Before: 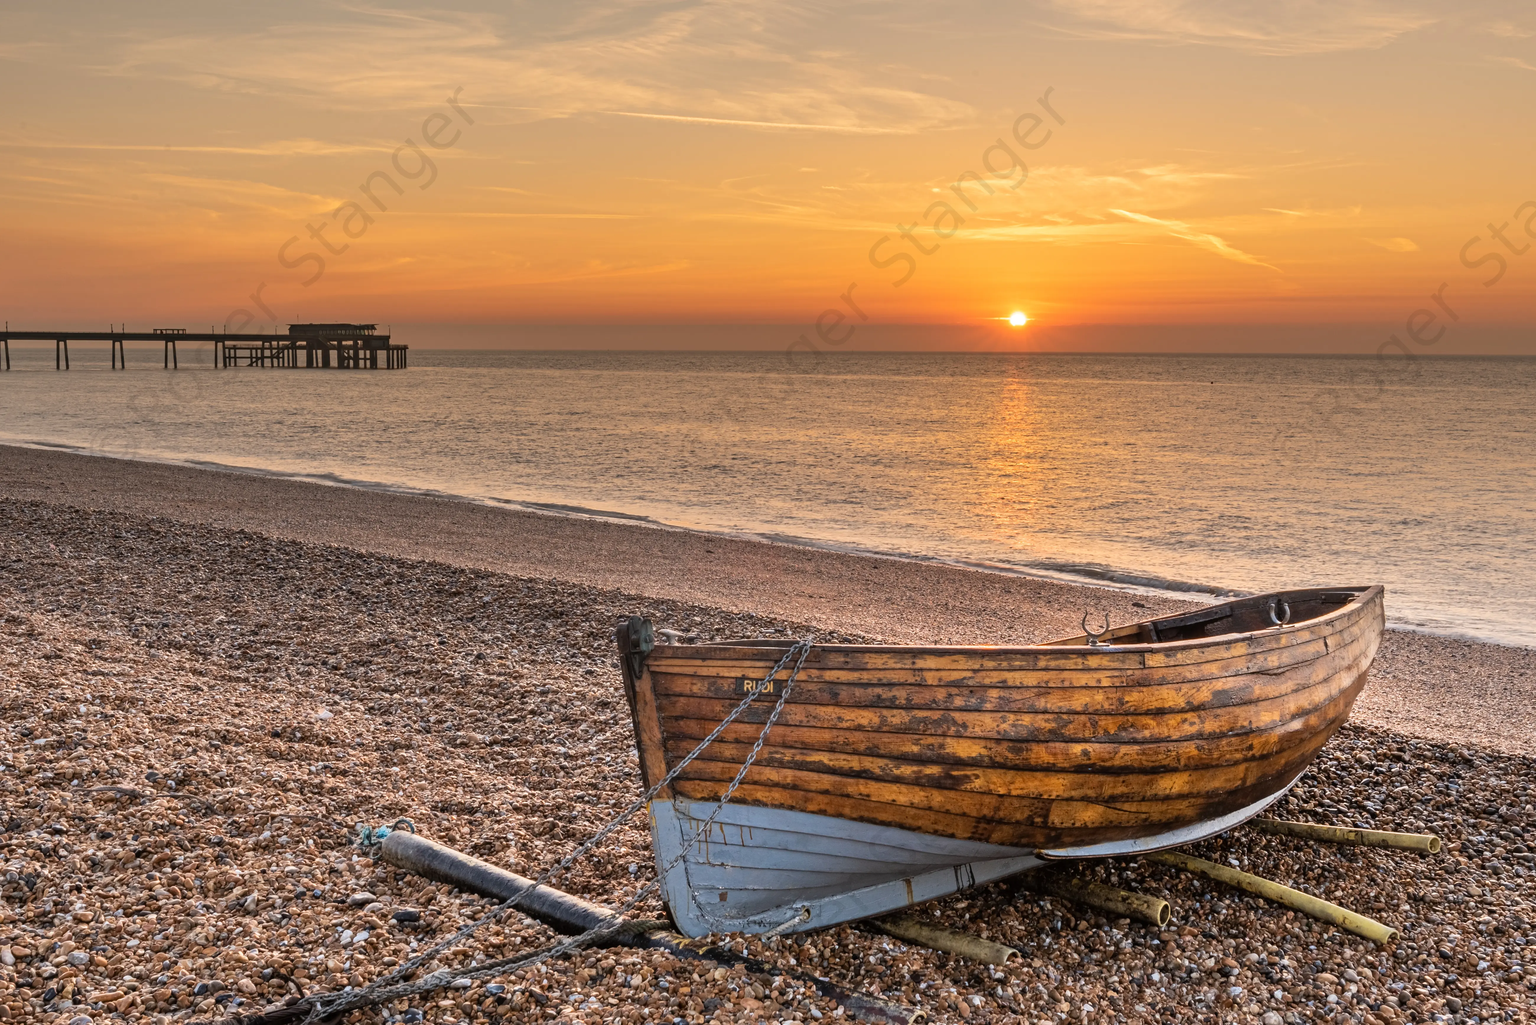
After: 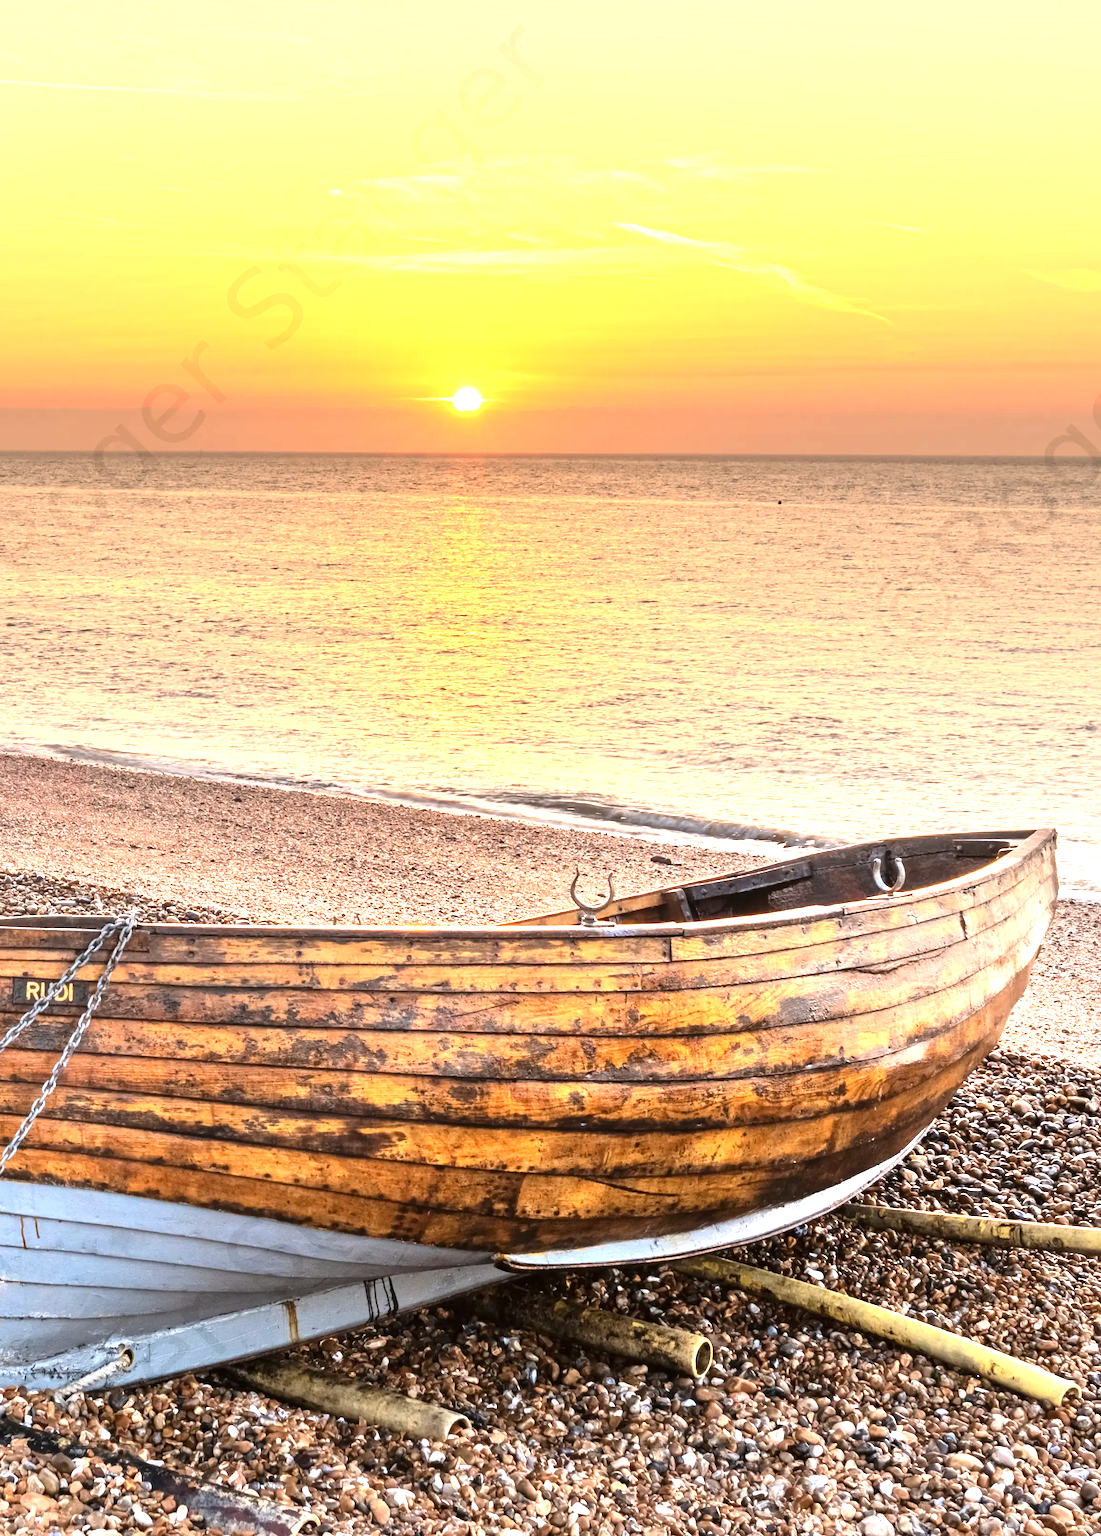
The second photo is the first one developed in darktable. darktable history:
crop: left 47.399%, top 6.919%, right 8.049%
contrast brightness saturation: contrast 0.136
exposure: black level correction 0, exposure 1.385 EV, compensate highlight preservation false
